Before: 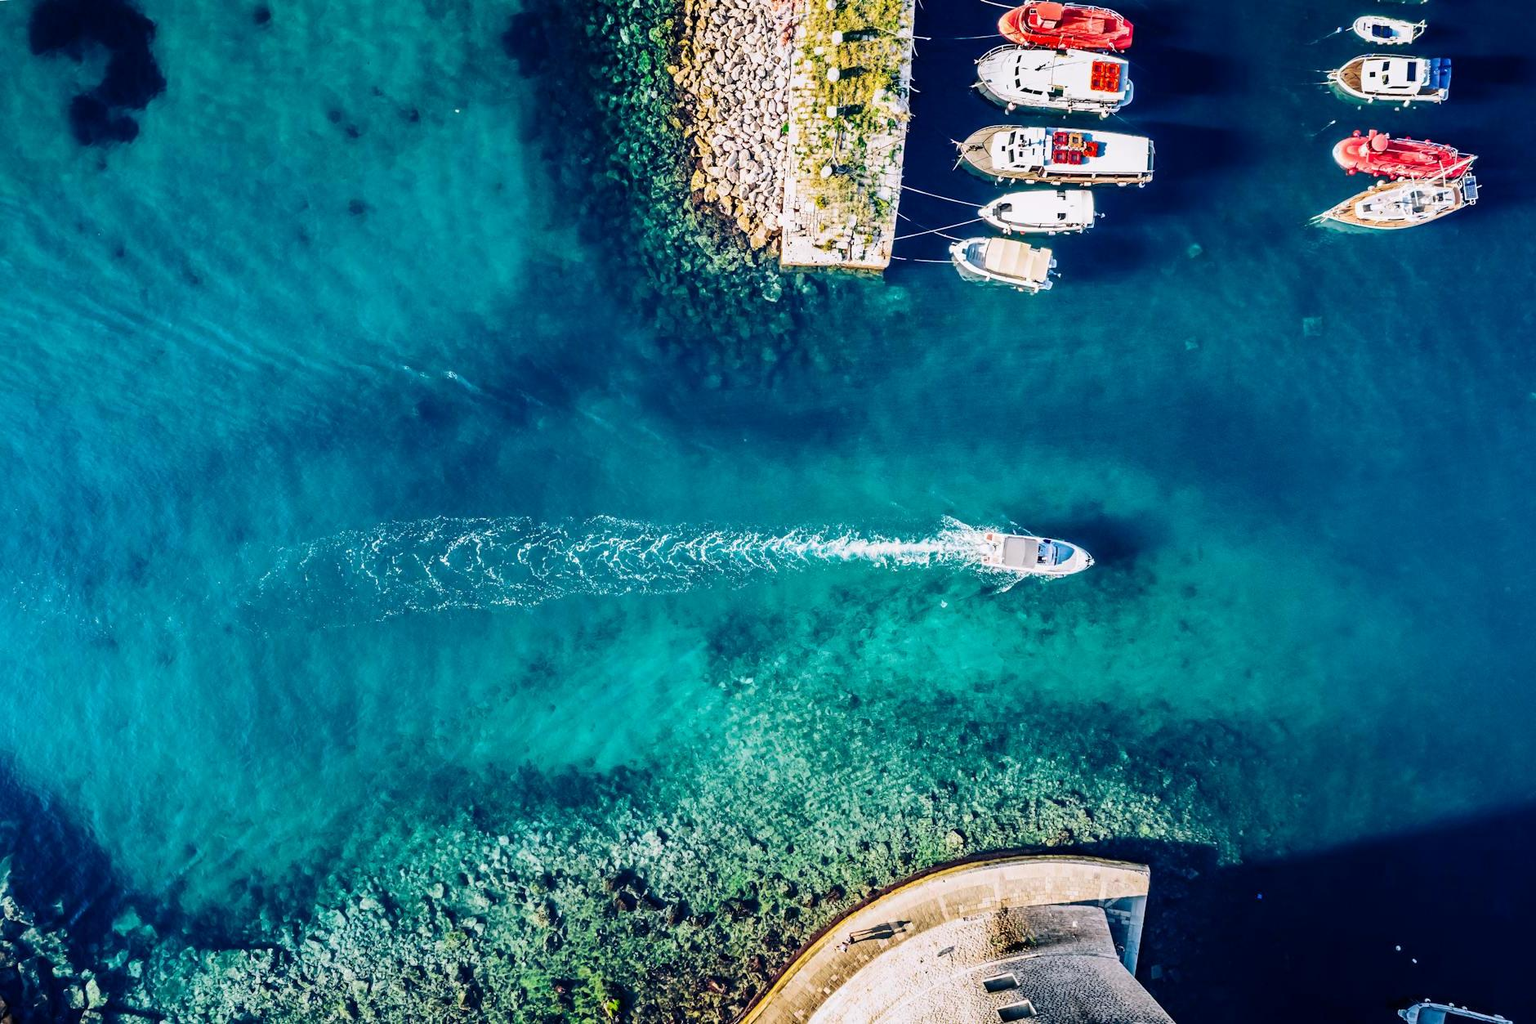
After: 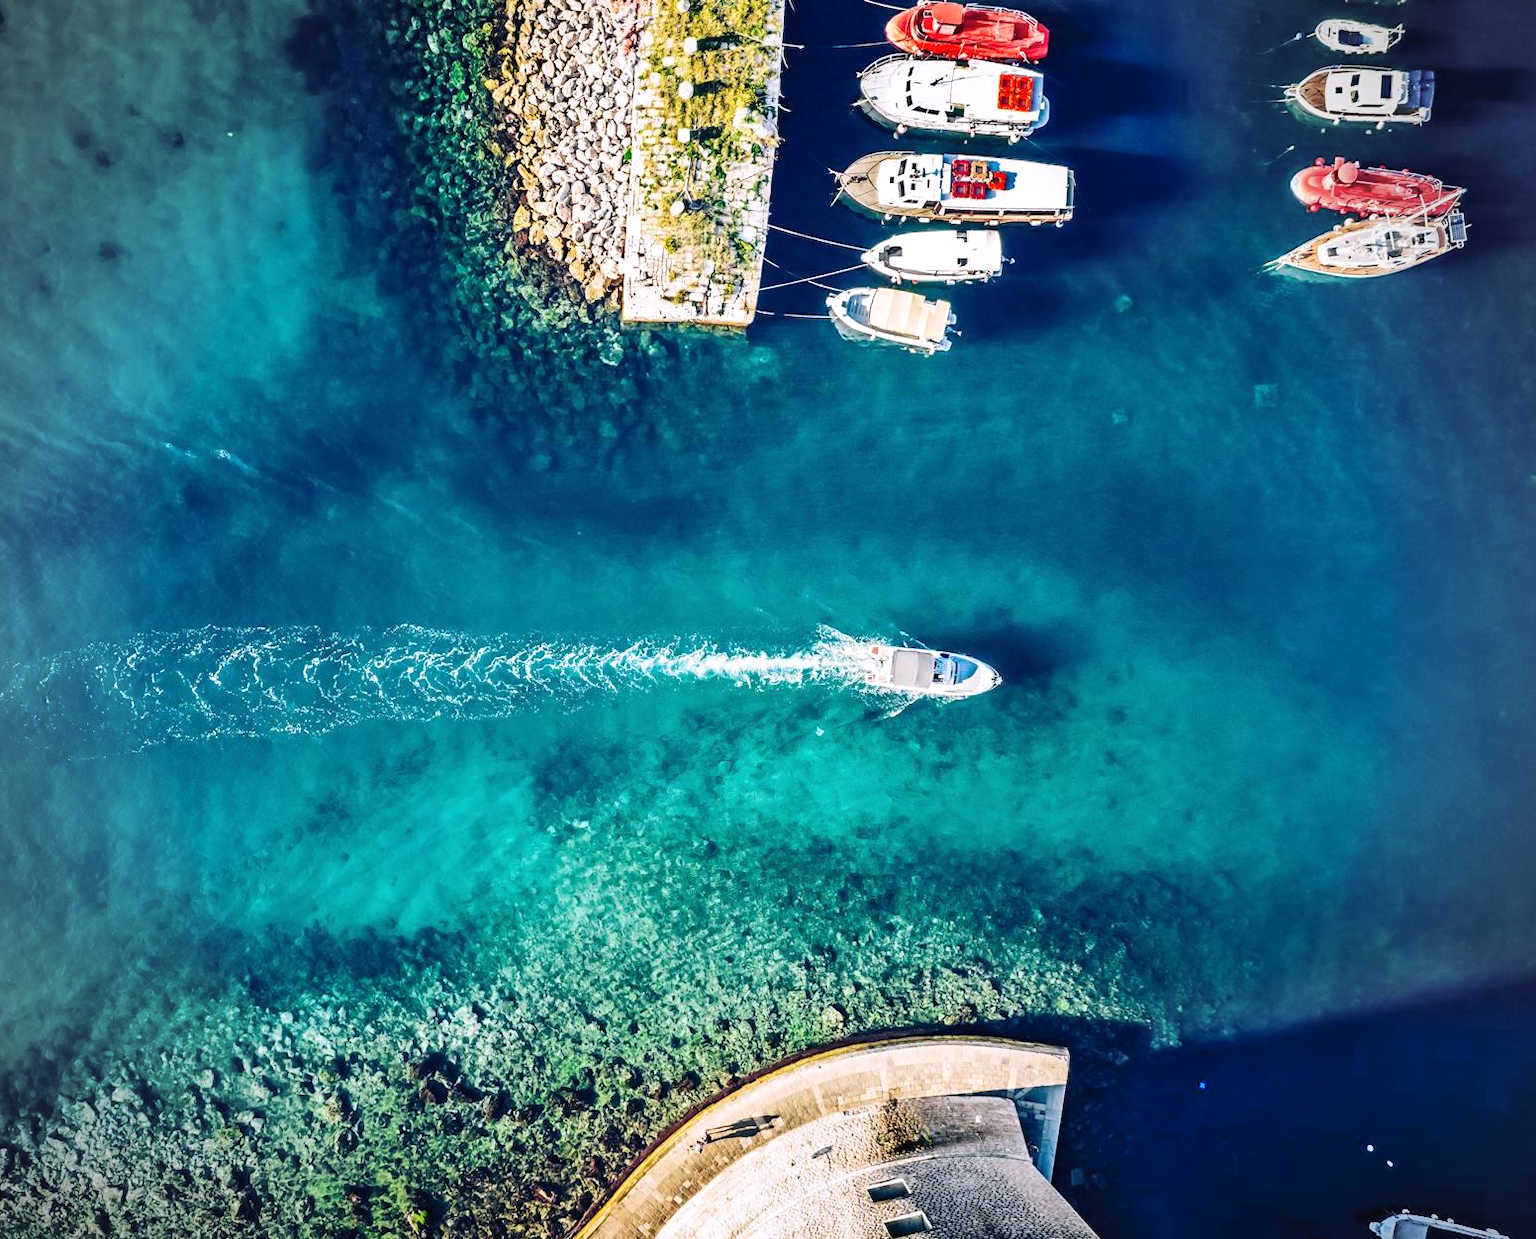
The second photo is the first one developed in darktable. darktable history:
vignetting: brightness -0.575
shadows and highlights: radius 46.31, white point adjustment 6.82, compress 79.54%, soften with gaussian
contrast brightness saturation: contrast -0.025, brightness -0.005, saturation 0.045
crop: left 17.424%, bottom 0.045%
